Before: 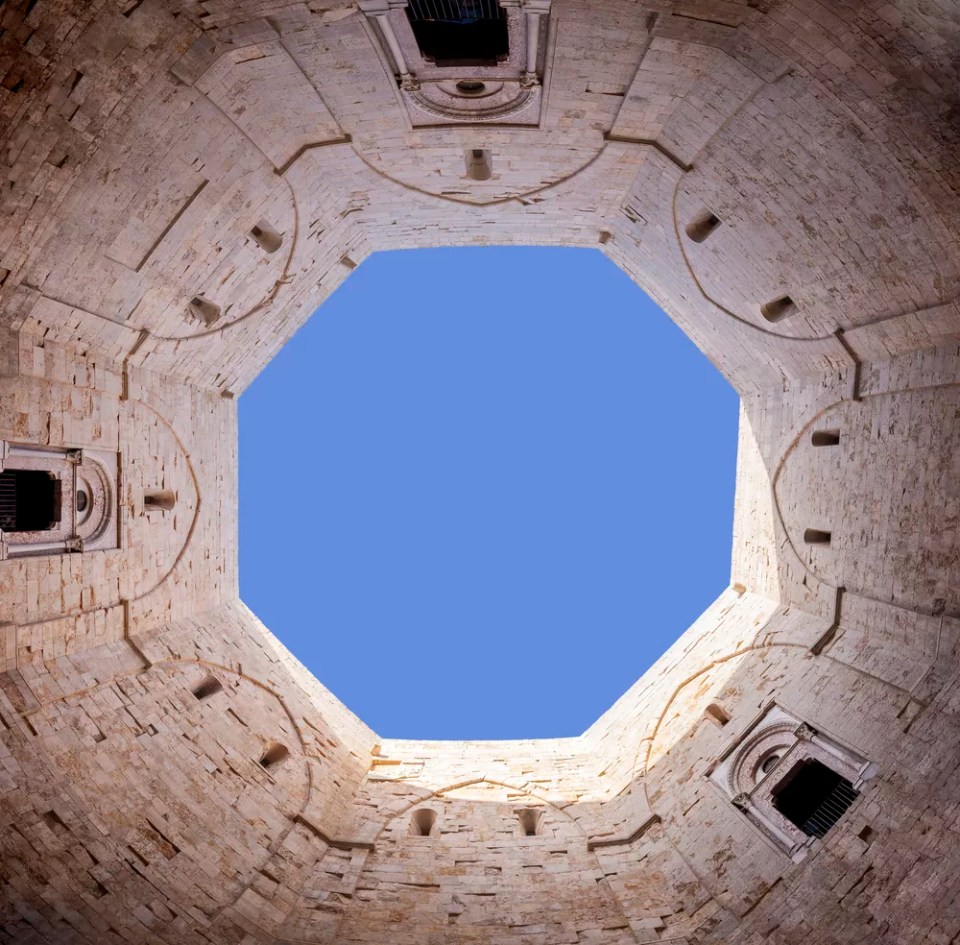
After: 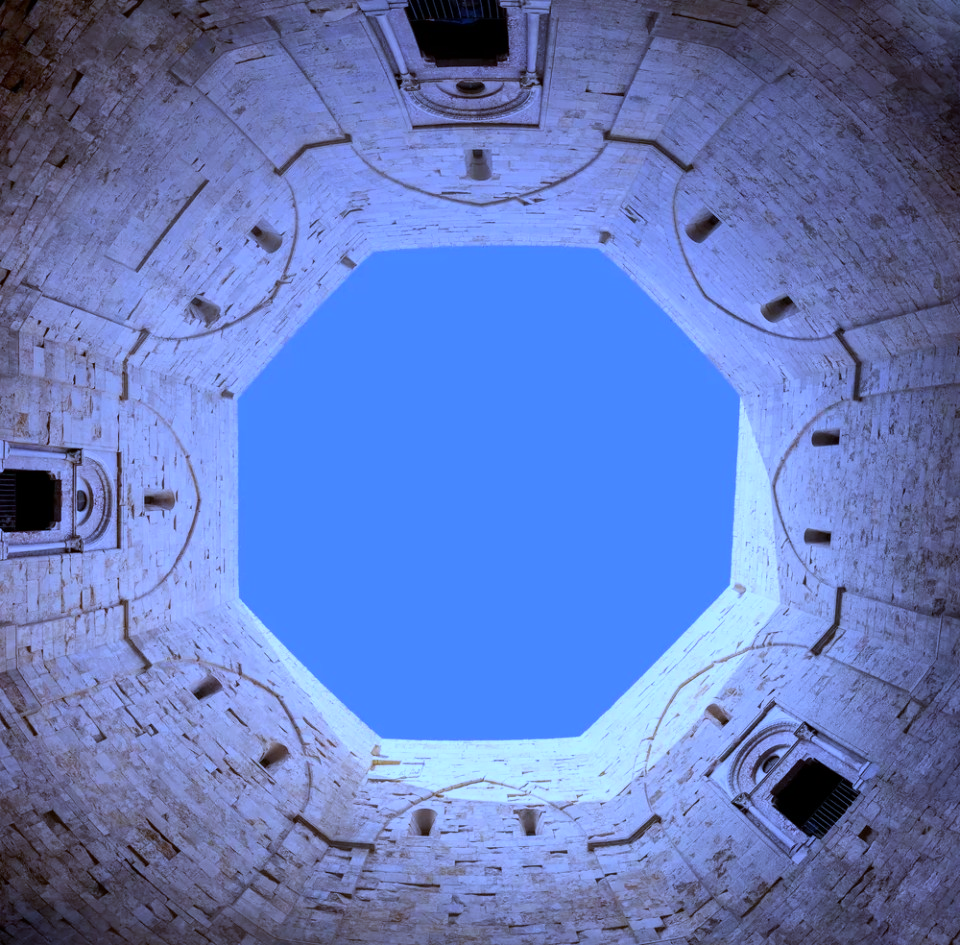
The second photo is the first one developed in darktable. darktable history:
exposure: exposure -0.157 EV, compensate highlight preservation false
white balance: red 0.766, blue 1.537
